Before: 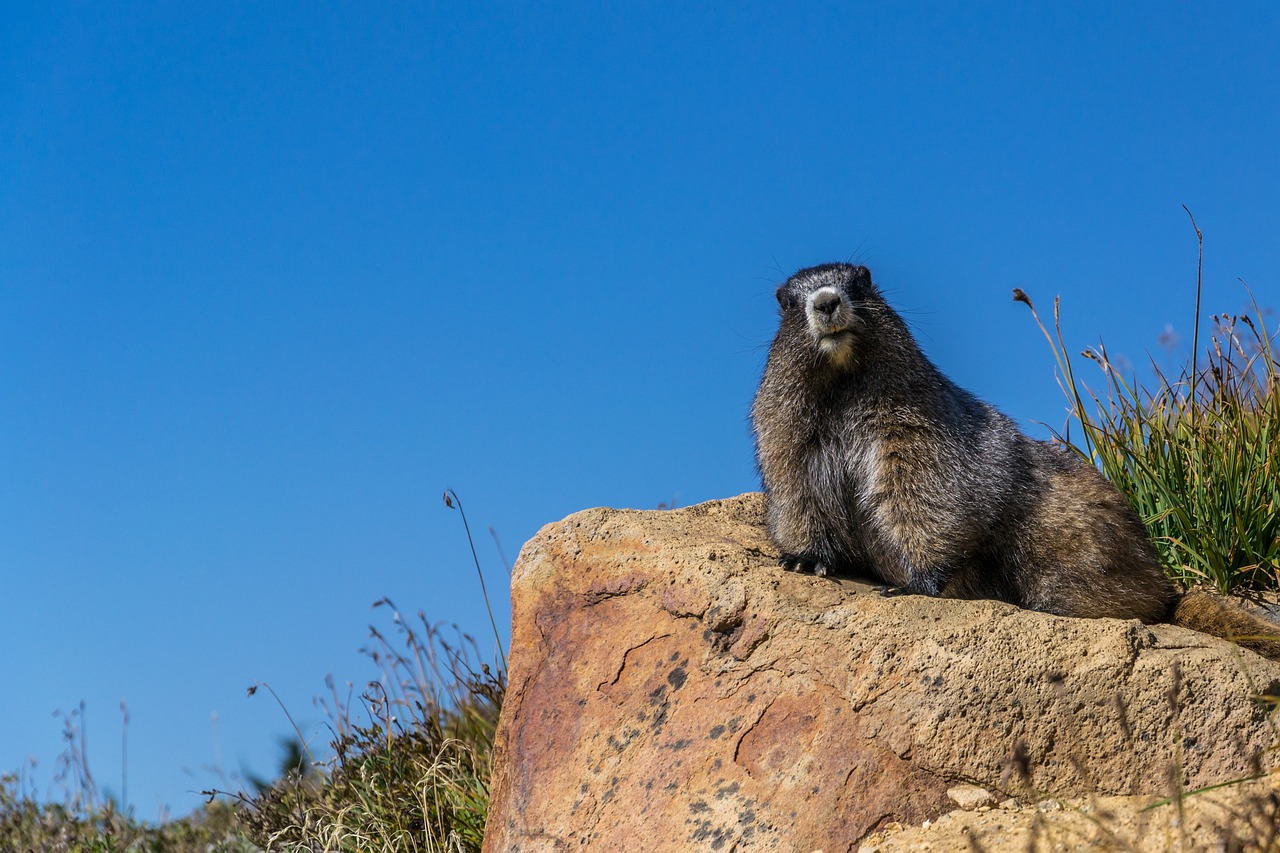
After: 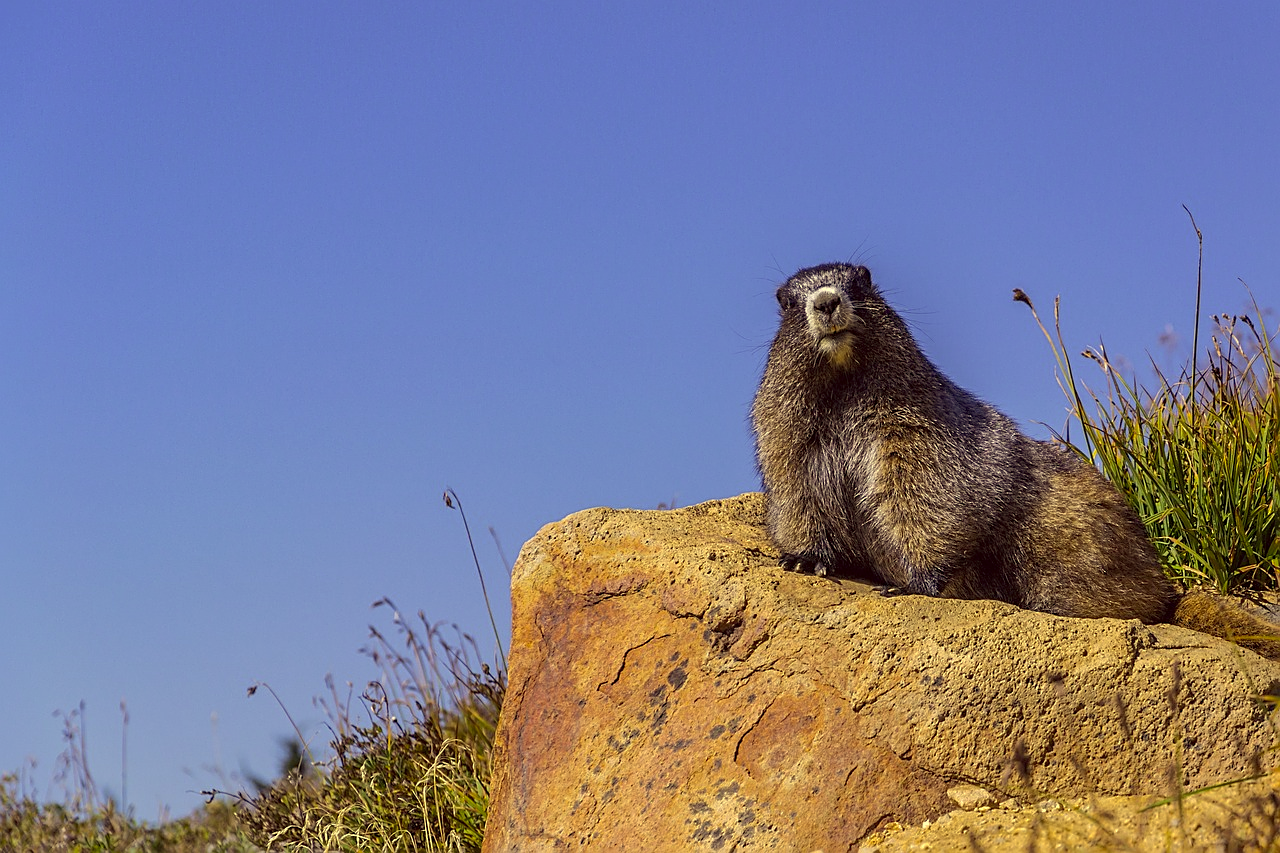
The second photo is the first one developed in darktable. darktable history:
exposure: exposure 0.128 EV, compensate highlight preservation false
white balance: red 0.967, blue 1.119, emerald 0.756
shadows and highlights: shadows 40, highlights -60
sharpen: on, module defaults
color correction: highlights a* -0.482, highlights b* 40, shadows a* 9.8, shadows b* -0.161
